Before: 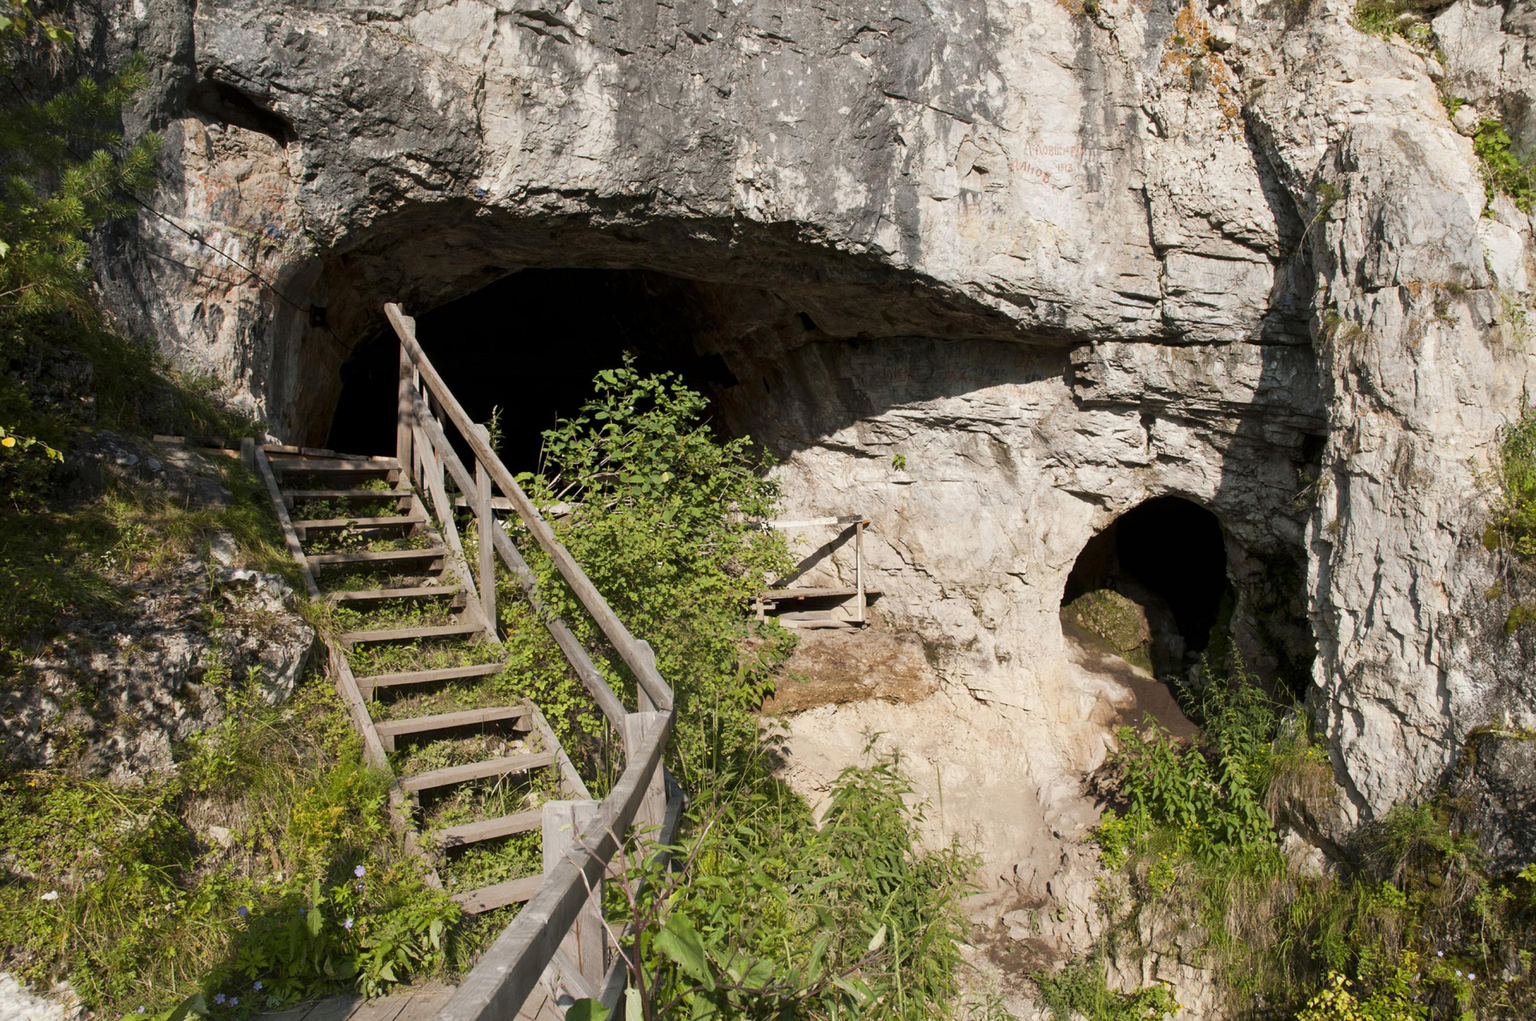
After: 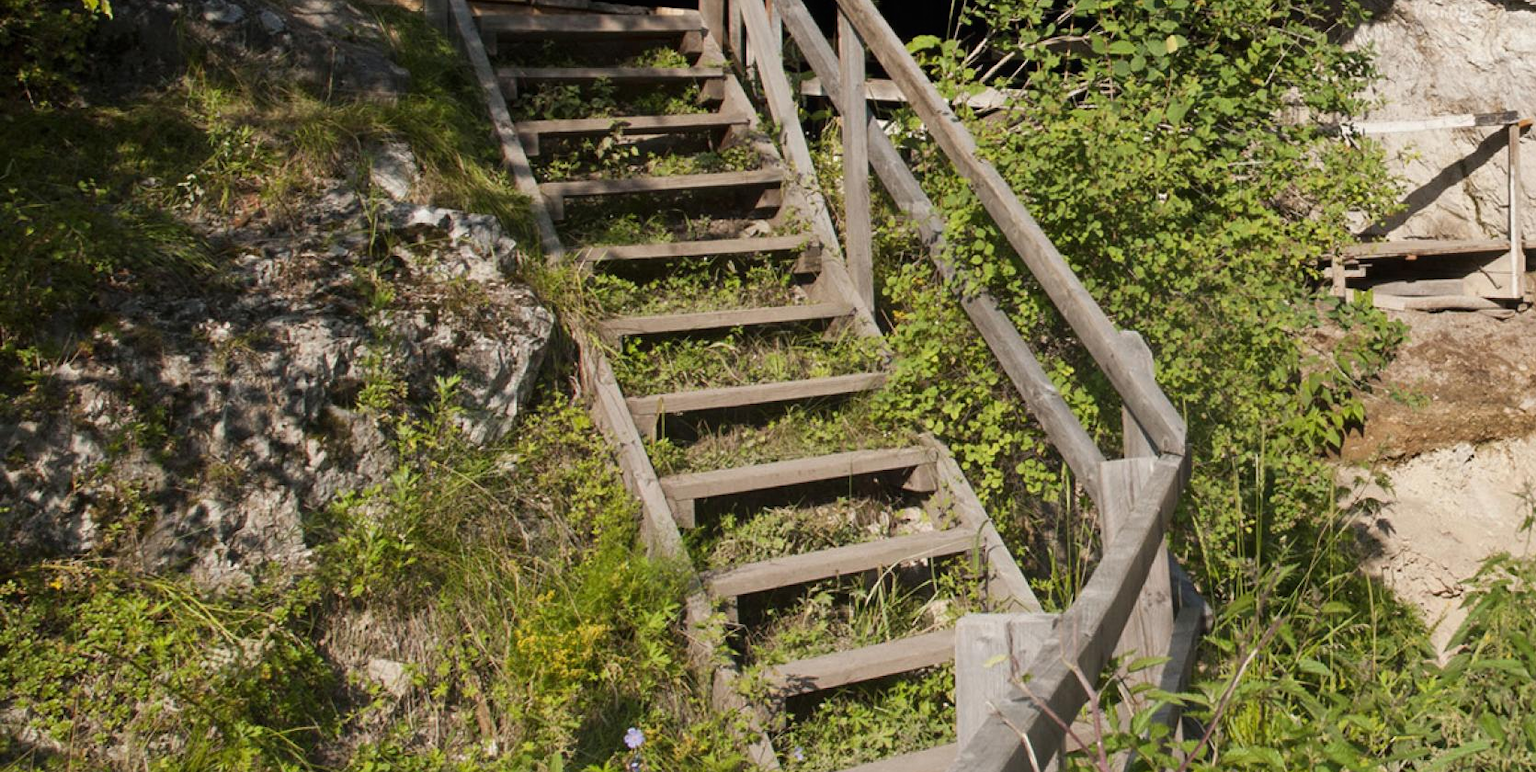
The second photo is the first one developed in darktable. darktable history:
crop: top 44.298%, right 43.208%, bottom 12.721%
contrast equalizer: y [[0.579, 0.58, 0.505, 0.5, 0.5, 0.5], [0.5 ×6], [0.5 ×6], [0 ×6], [0 ×6]], mix -0.195
